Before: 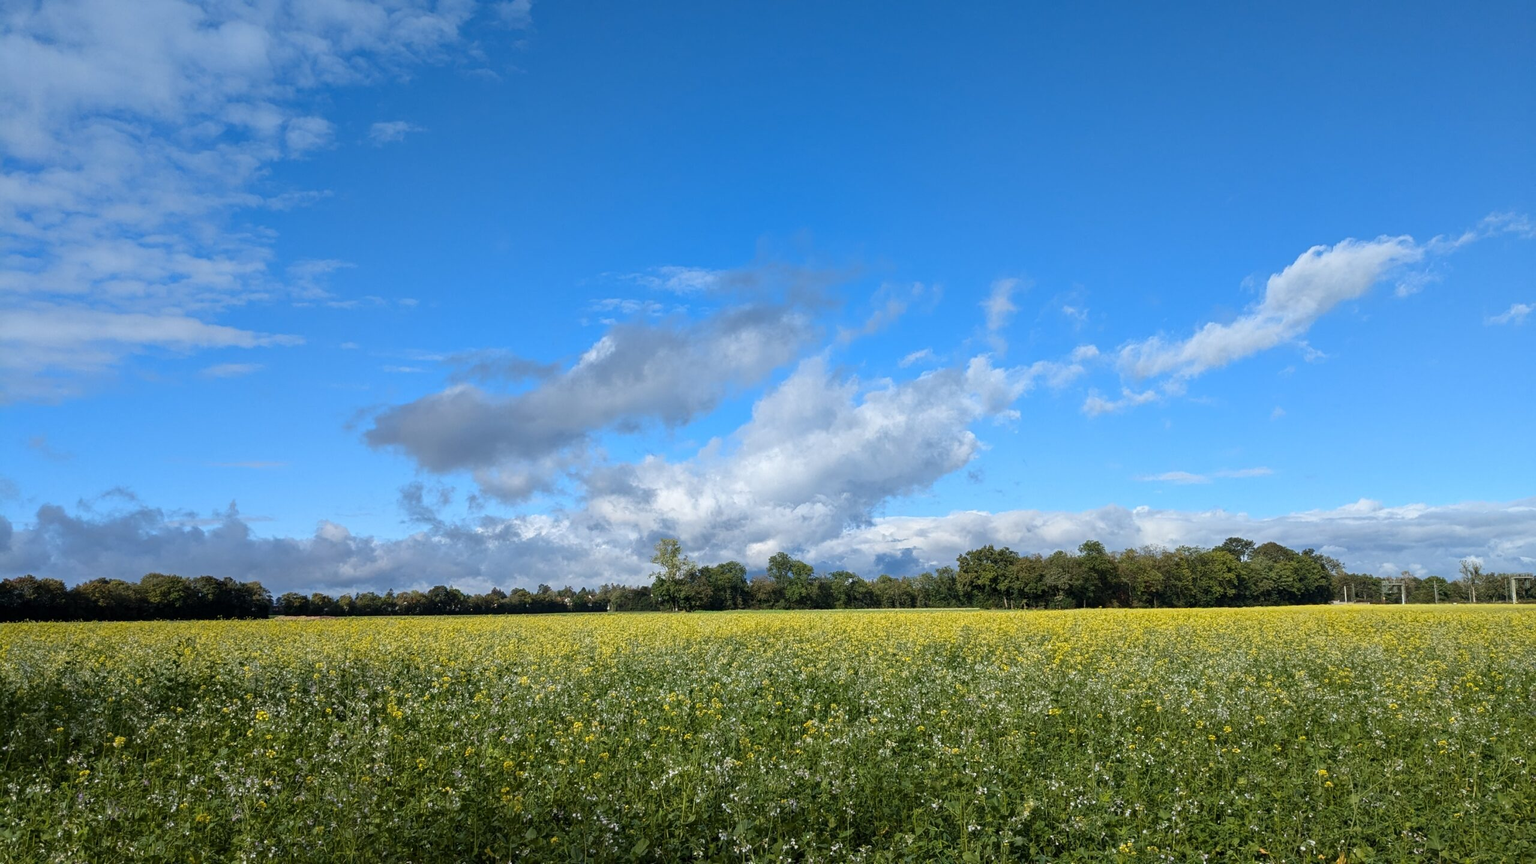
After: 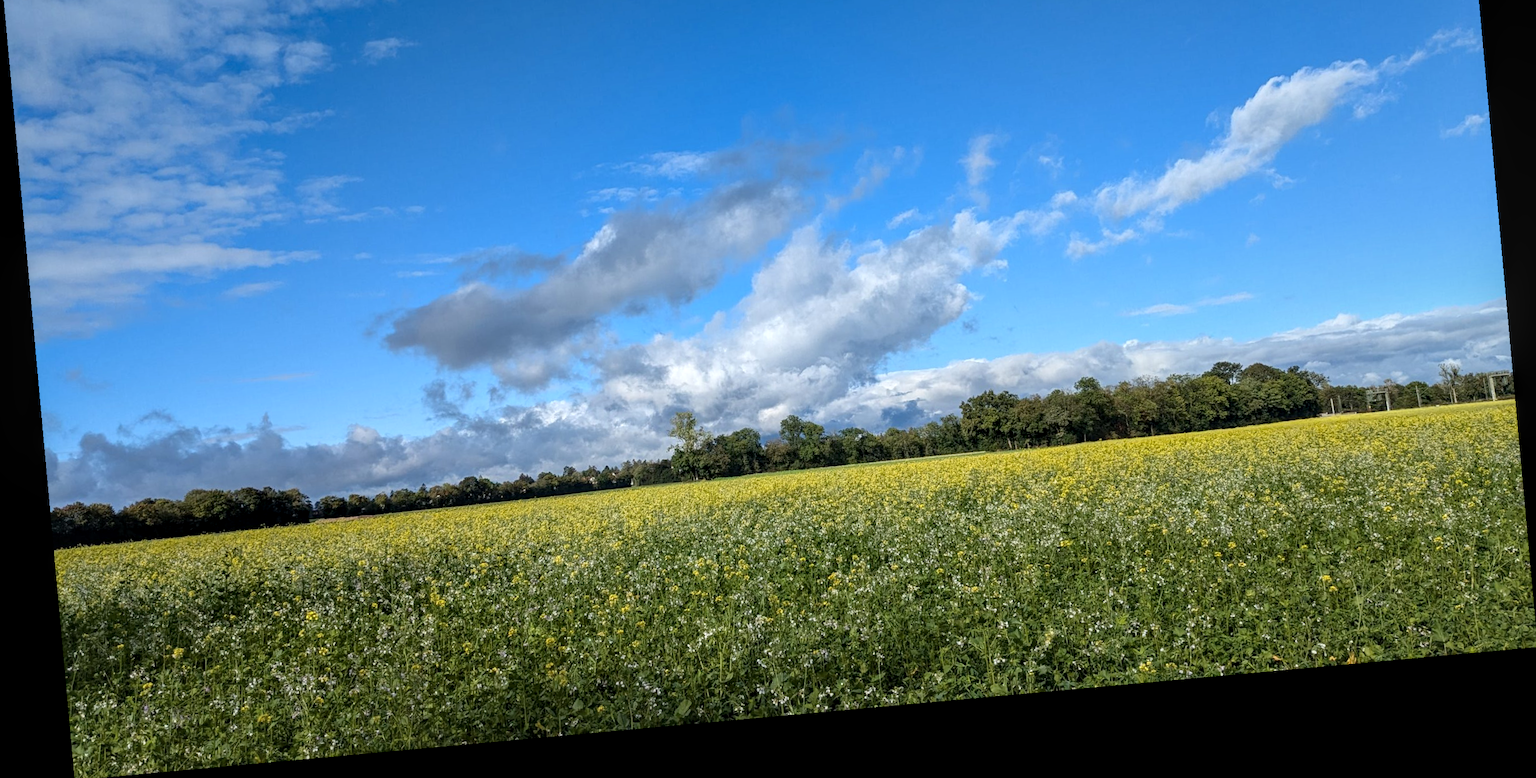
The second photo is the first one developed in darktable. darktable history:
local contrast: detail 130%
crop and rotate: top 18.507%
rotate and perspective: rotation -5.2°, automatic cropping off
